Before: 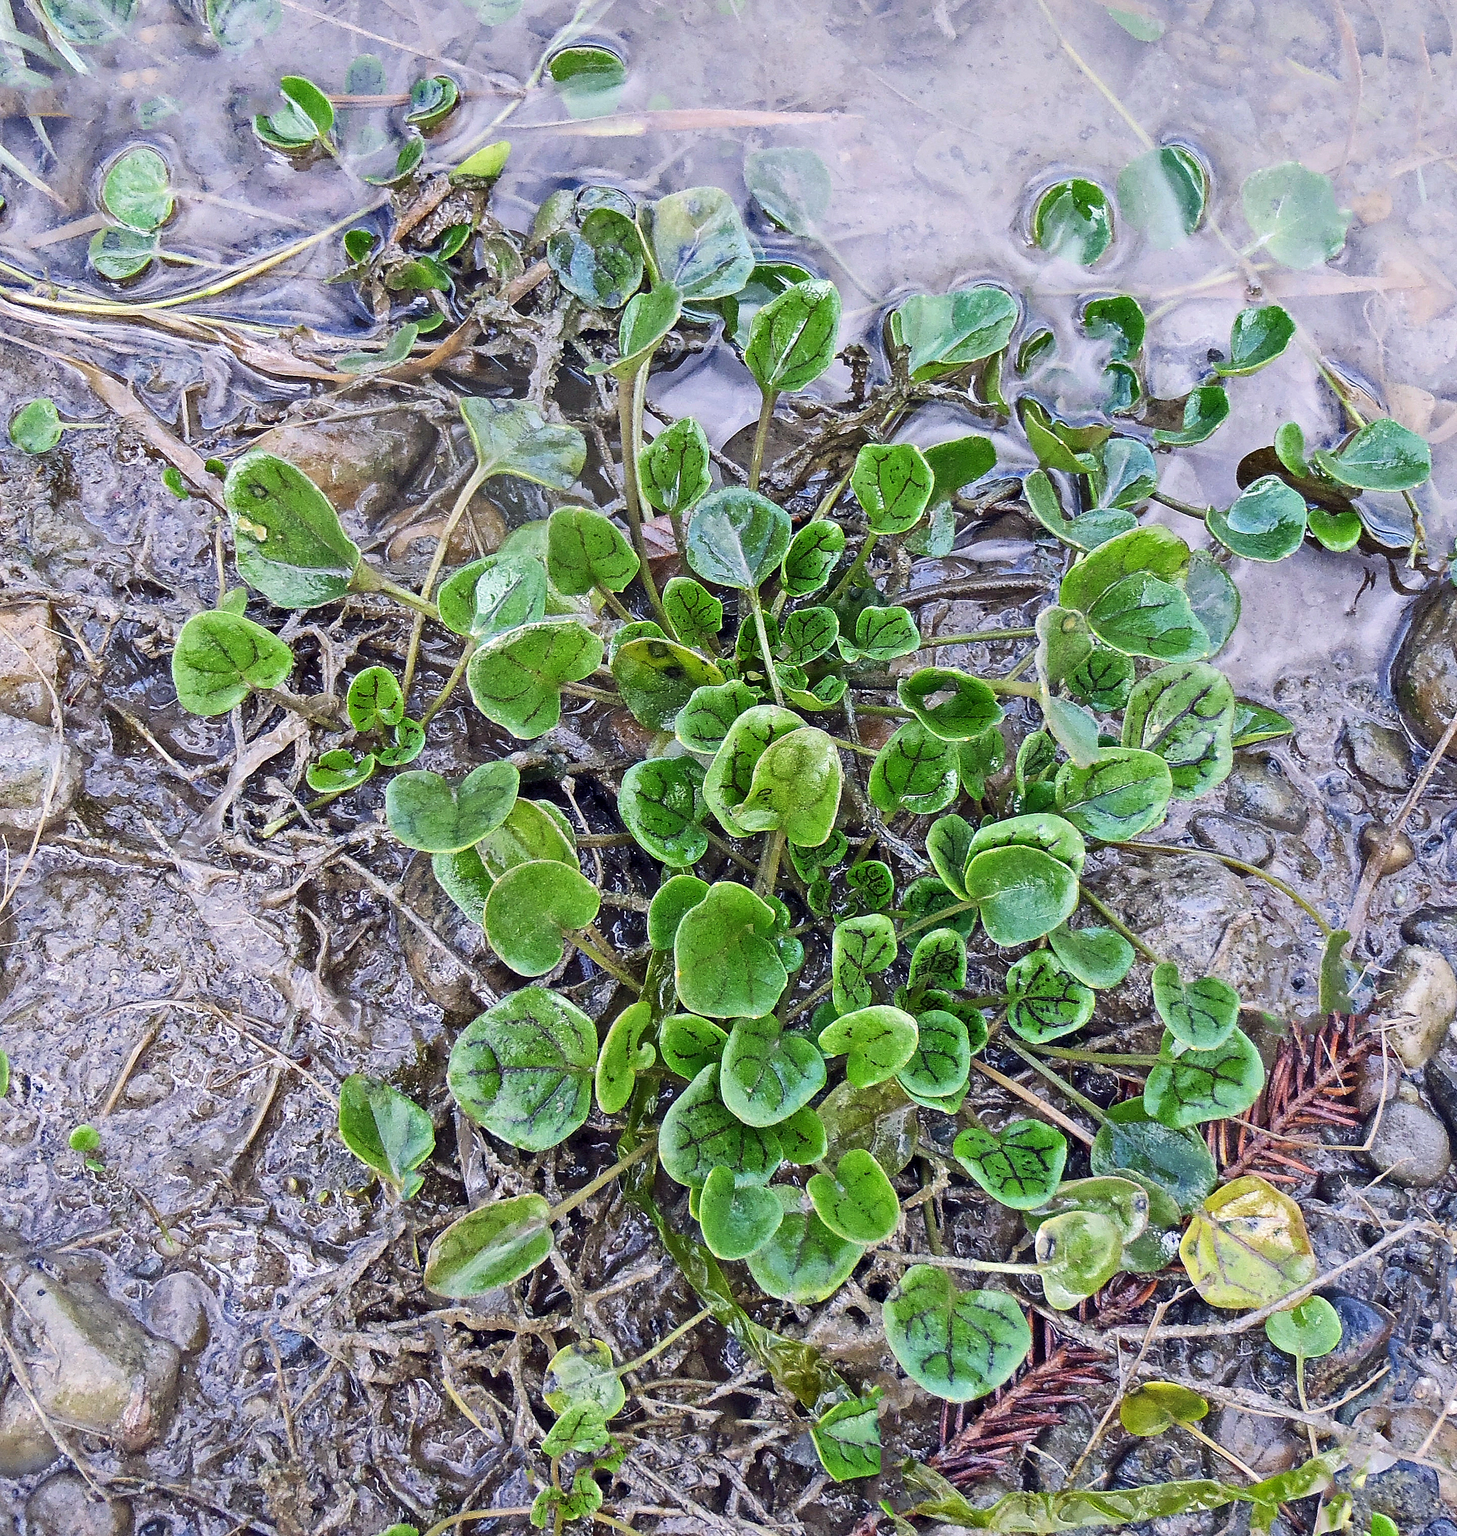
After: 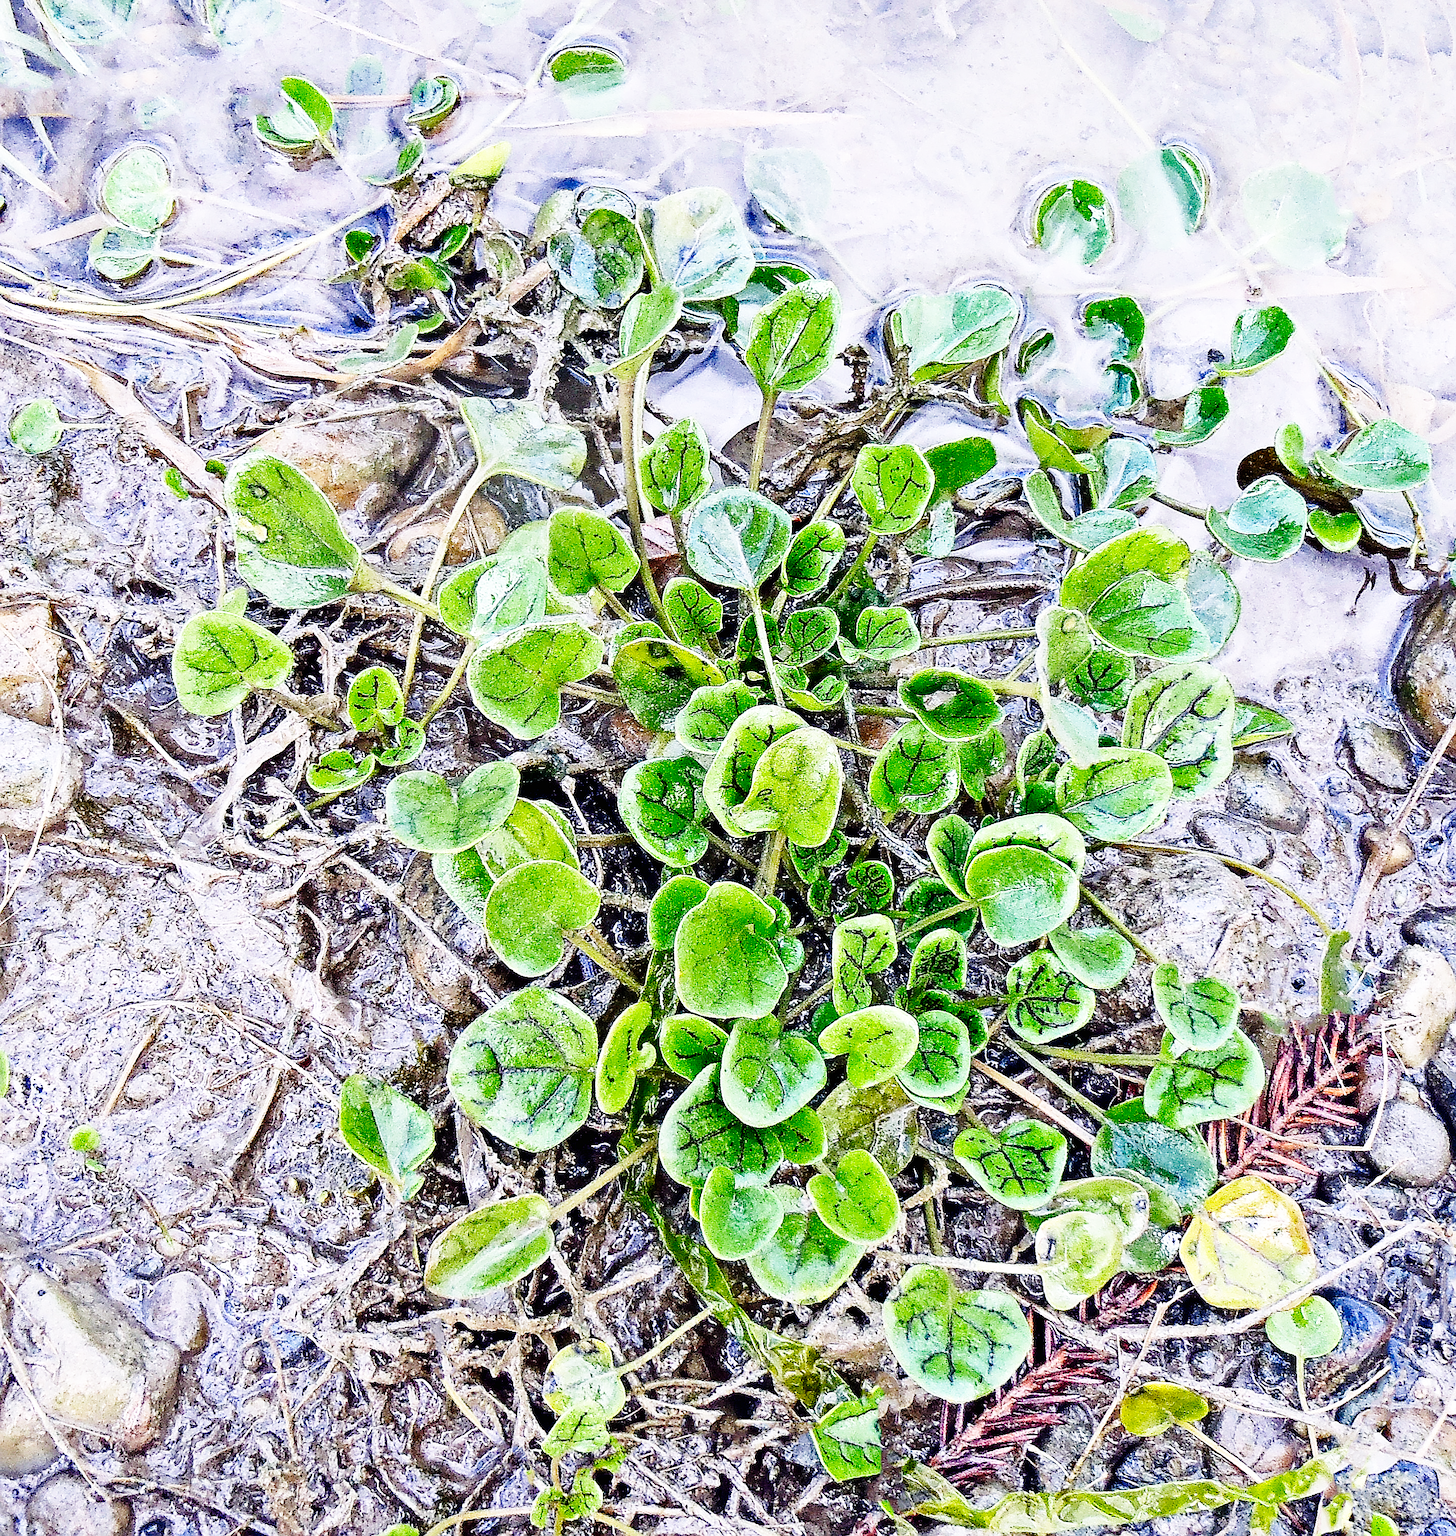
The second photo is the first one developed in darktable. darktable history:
sharpen: on, module defaults
exposure: black level correction 0.009, exposure 0.015 EV, compensate highlight preservation false
base curve: curves: ch0 [(0, 0) (0, 0) (0.002, 0.001) (0.008, 0.003) (0.019, 0.011) (0.037, 0.037) (0.064, 0.11) (0.102, 0.232) (0.152, 0.379) (0.216, 0.524) (0.296, 0.665) (0.394, 0.789) (0.512, 0.881) (0.651, 0.945) (0.813, 0.986) (1, 1)], preserve colors none
